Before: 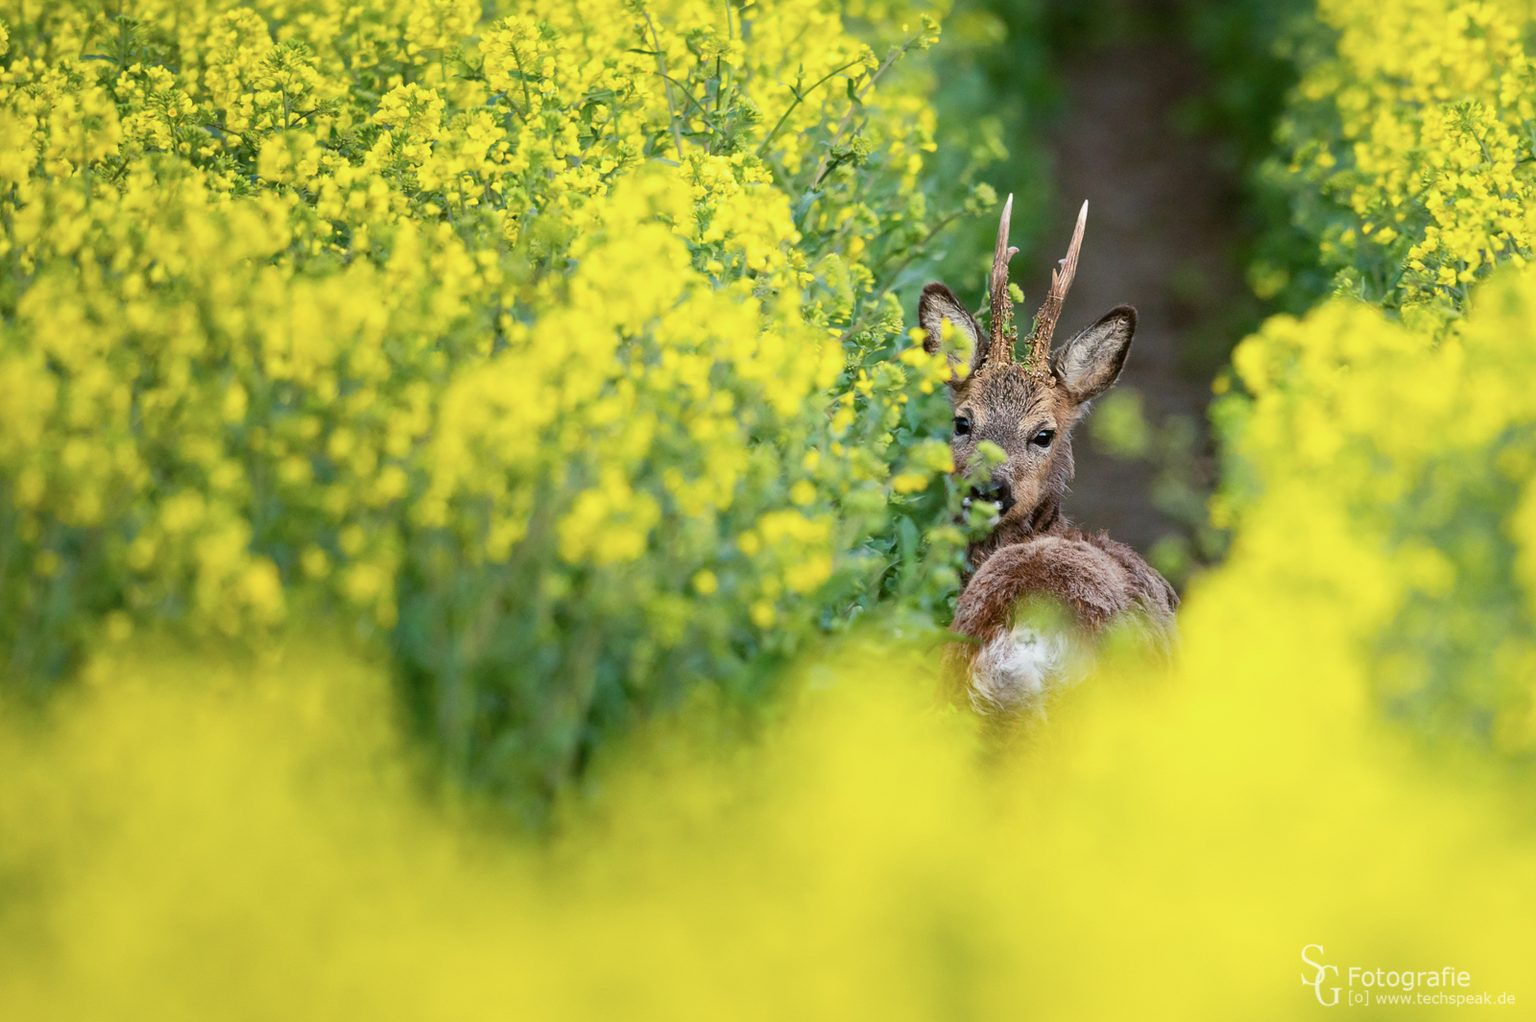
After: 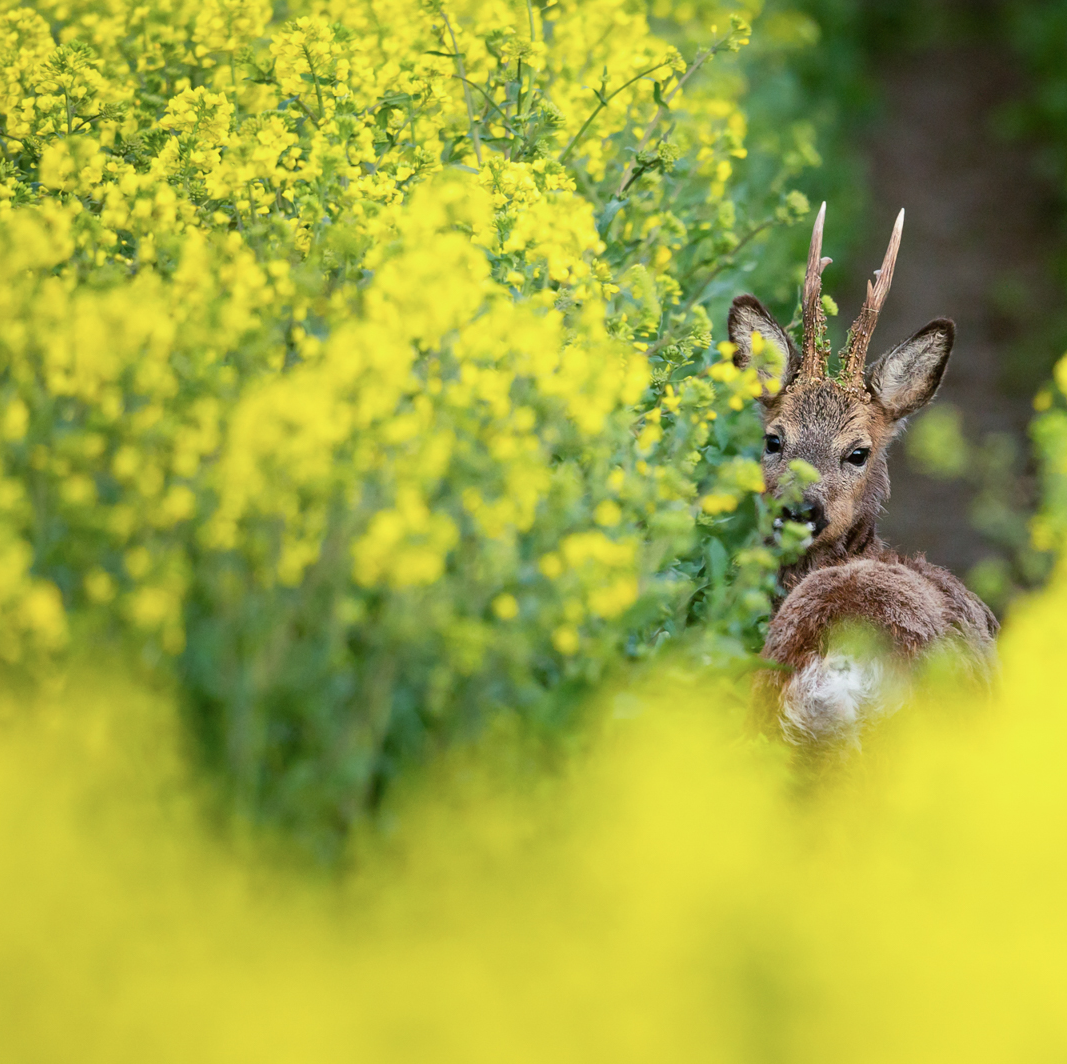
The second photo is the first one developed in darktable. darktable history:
crop and rotate: left 14.348%, right 18.961%
exposure: compensate highlight preservation false
